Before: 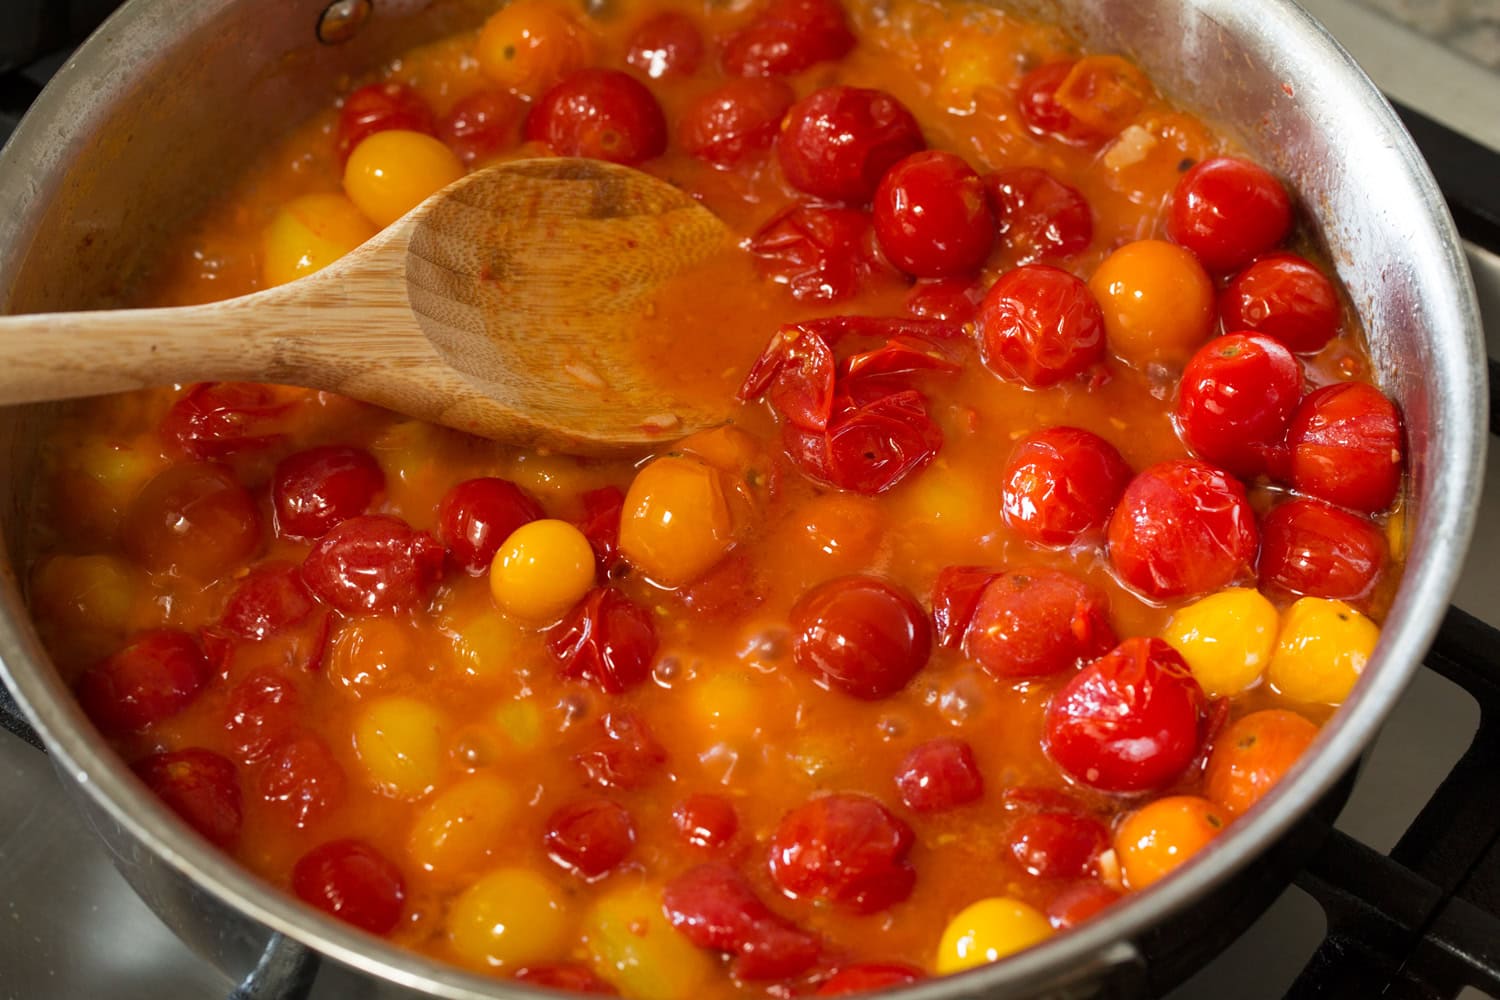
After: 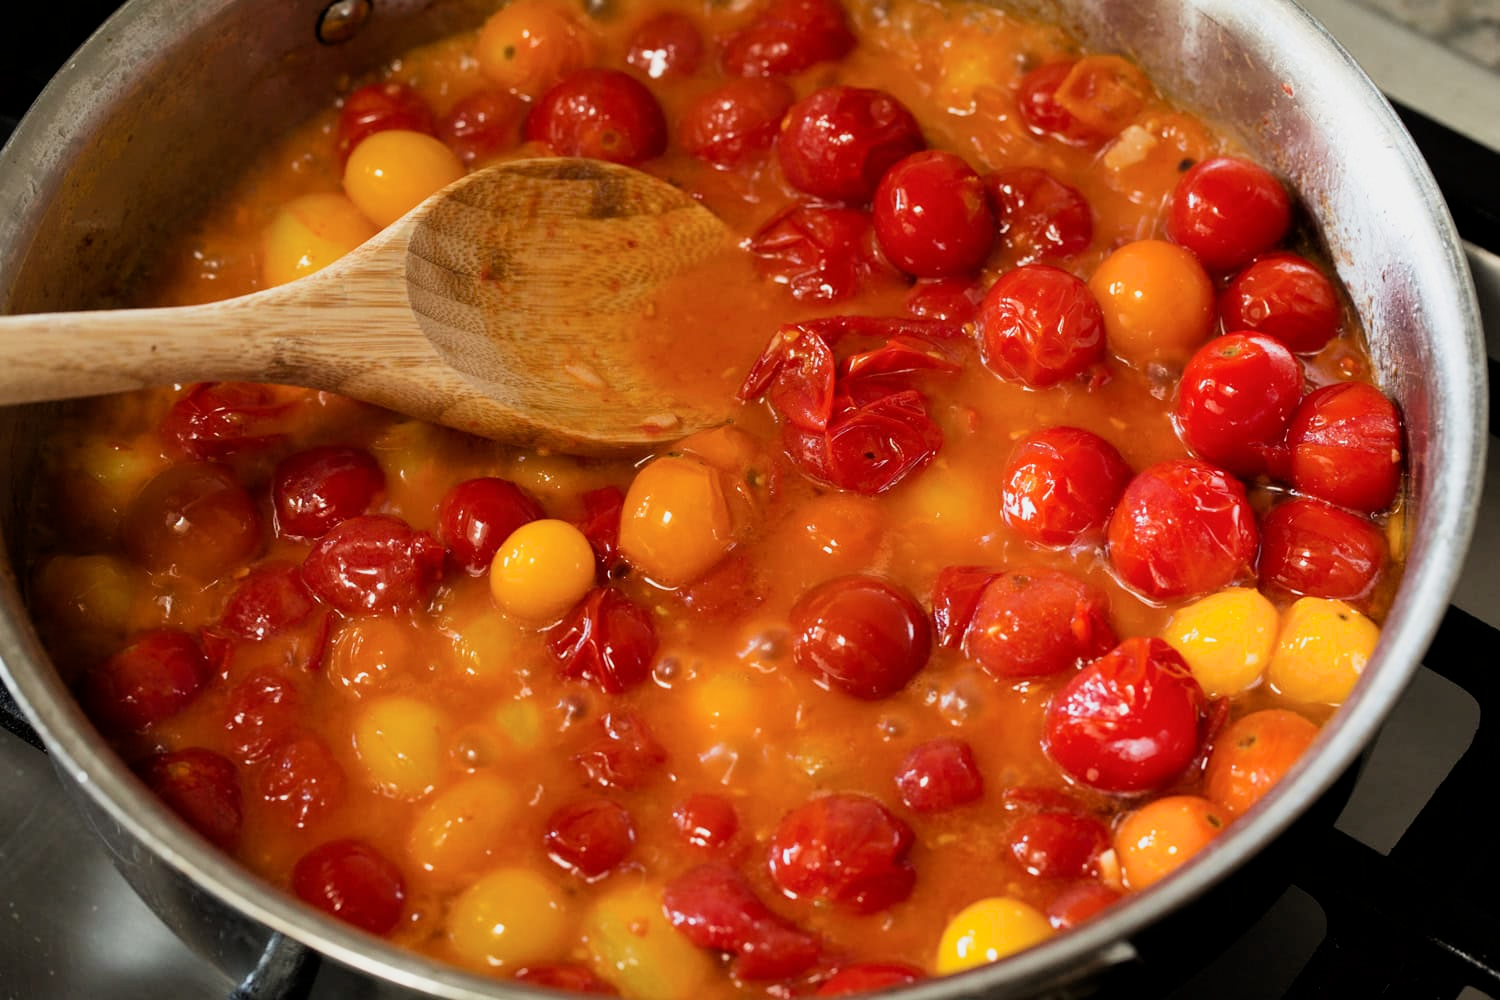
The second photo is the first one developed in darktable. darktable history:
tone equalizer: on, module defaults
filmic rgb: black relative exposure -16 EV, white relative exposure 6.28 EV, hardness 5.06, contrast 1.352
